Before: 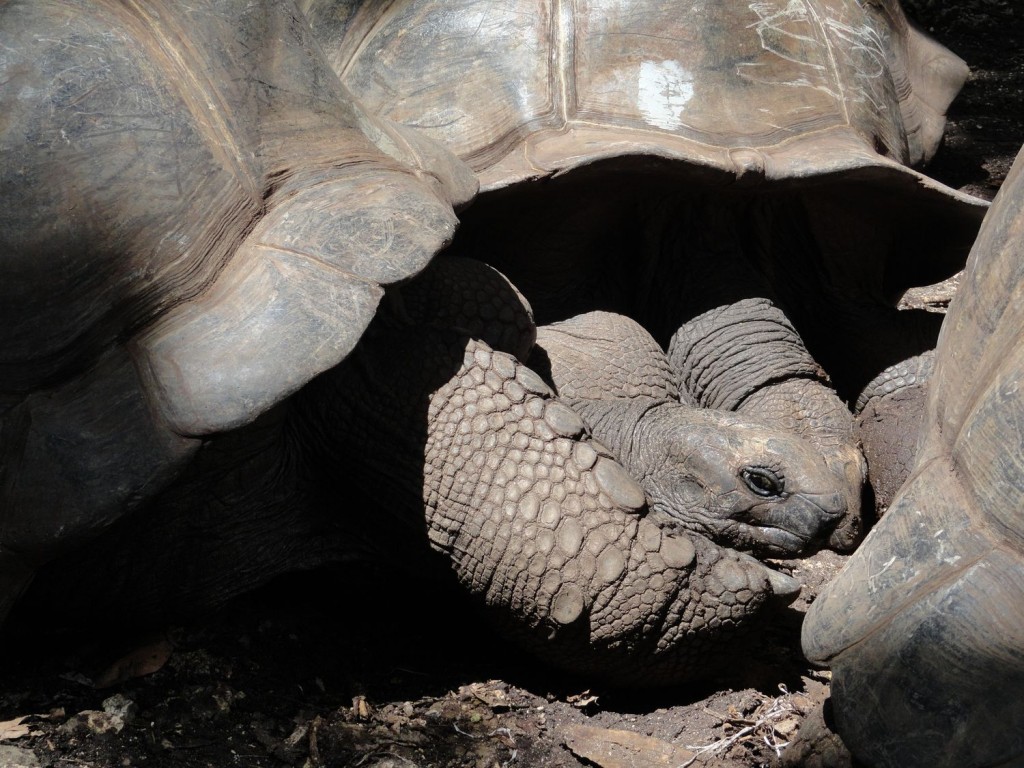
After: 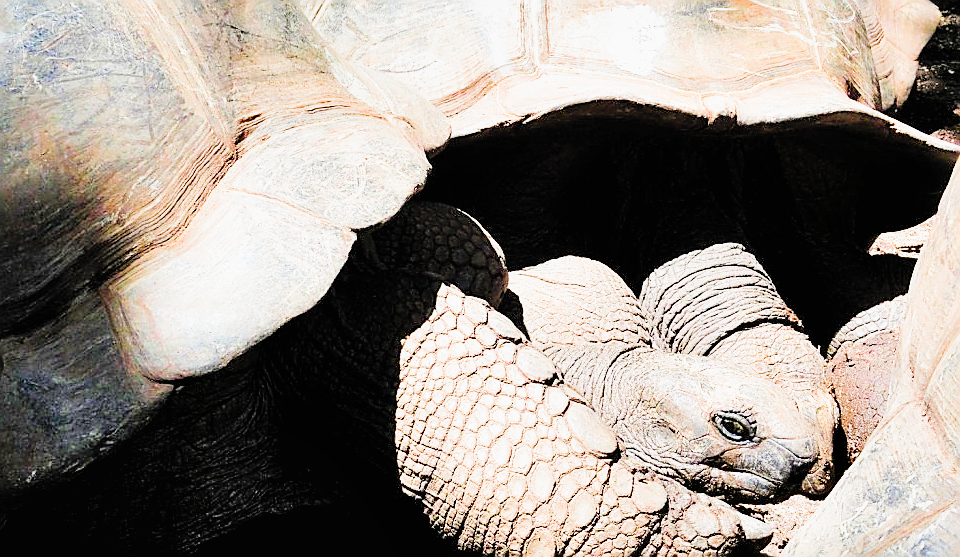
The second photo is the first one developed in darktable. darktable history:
exposure: exposure 2.207 EV, compensate highlight preservation false
shadows and highlights: shadows 43.71, white point adjustment -1.46, soften with gaussian
crop: left 2.737%, top 7.287%, right 3.421%, bottom 20.179%
filmic rgb: black relative exposure -4.4 EV, white relative exposure 5 EV, threshold 3 EV, hardness 2.23, latitude 40.06%, contrast 1.15, highlights saturation mix 10%, shadows ↔ highlights balance 1.04%, preserve chrominance RGB euclidean norm (legacy), color science v4 (2020), enable highlight reconstruction true
sharpen: radius 1.4, amount 1.25, threshold 0.7
contrast brightness saturation: contrast 0.2, brightness 0.2, saturation 0.8
